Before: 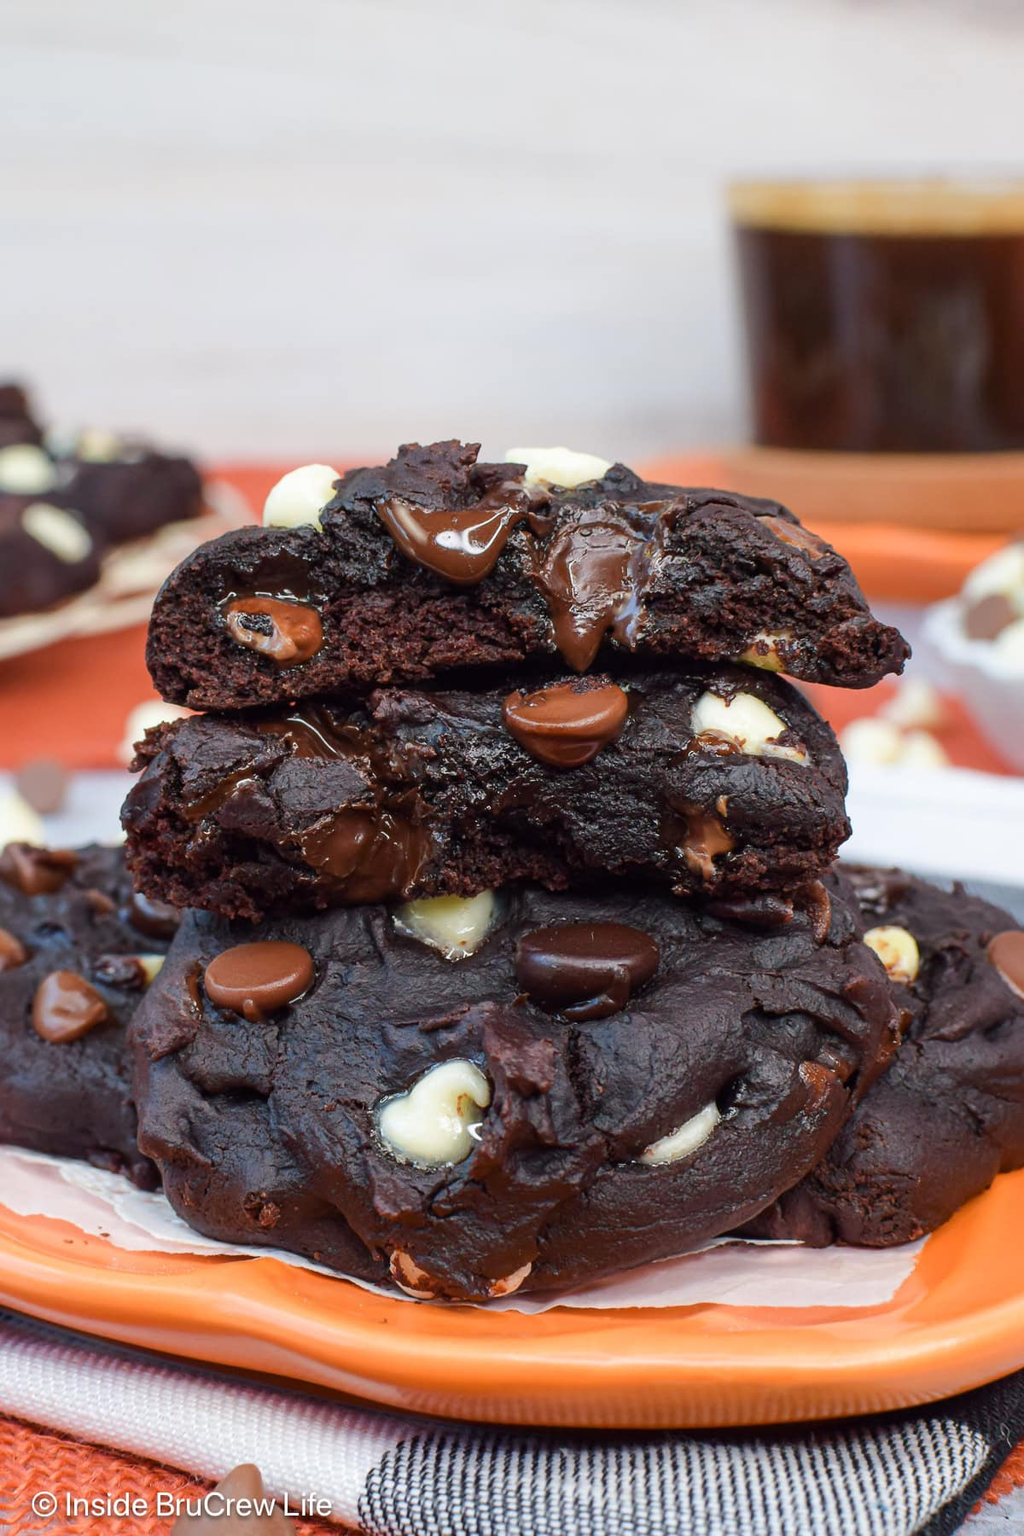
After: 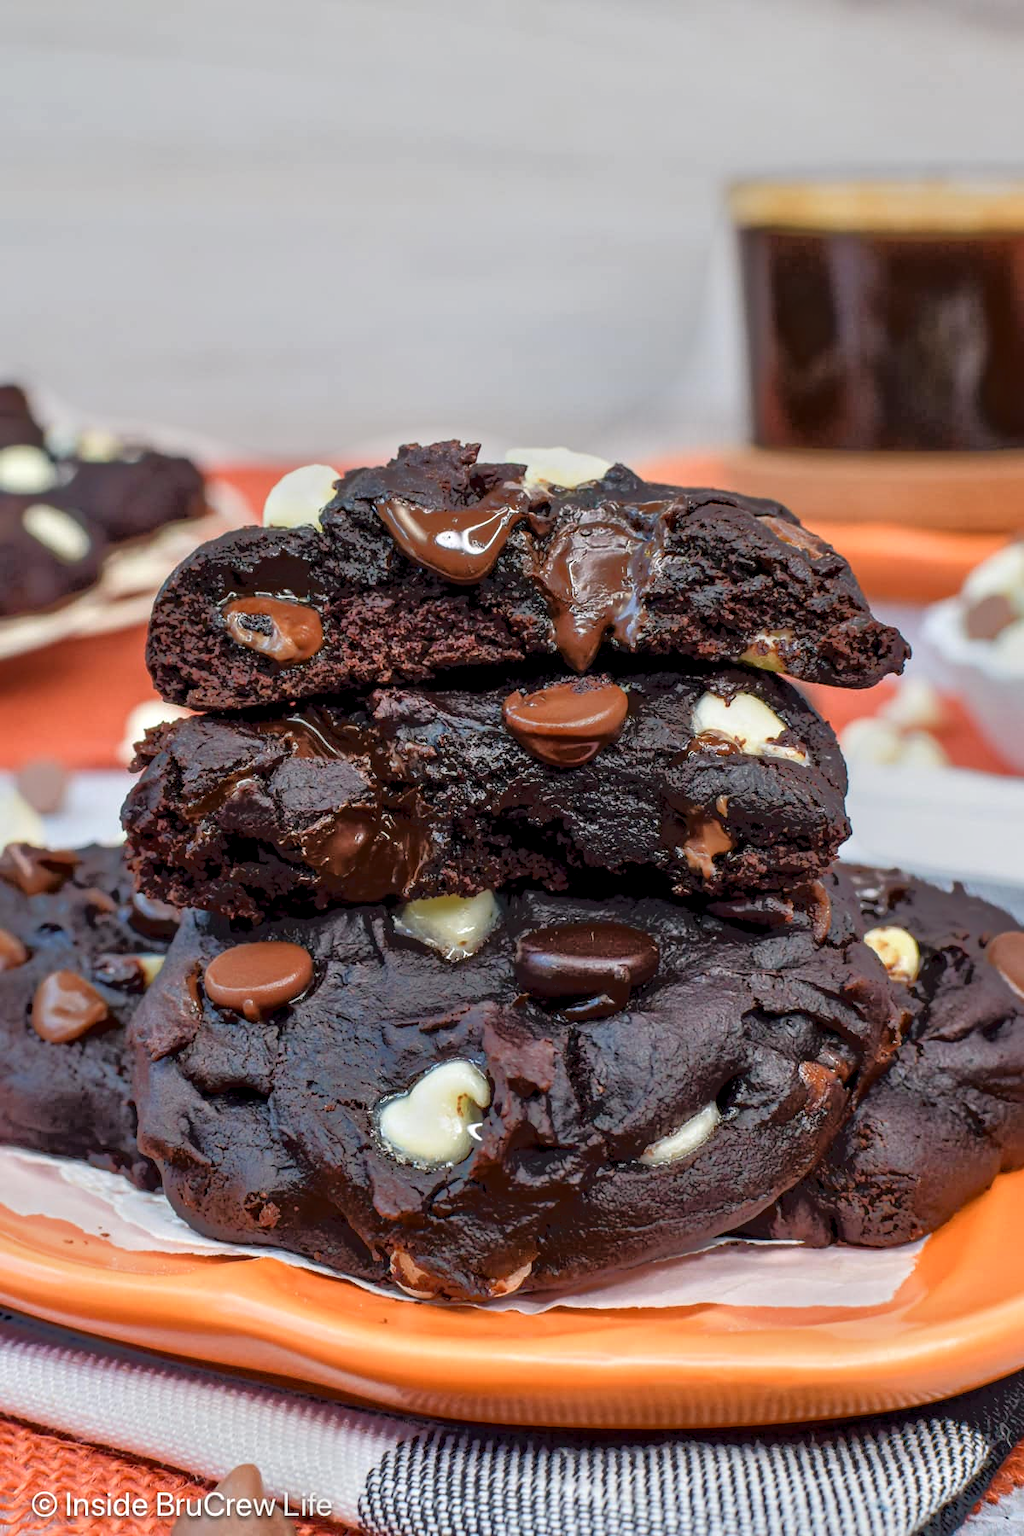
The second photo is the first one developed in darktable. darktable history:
tone equalizer: -7 EV -0.639 EV, -6 EV 1.01 EV, -5 EV -0.452 EV, -4 EV 0.409 EV, -3 EV 0.432 EV, -2 EV 0.149 EV, -1 EV -0.152 EV, +0 EV -0.364 EV
local contrast: detail 130%
